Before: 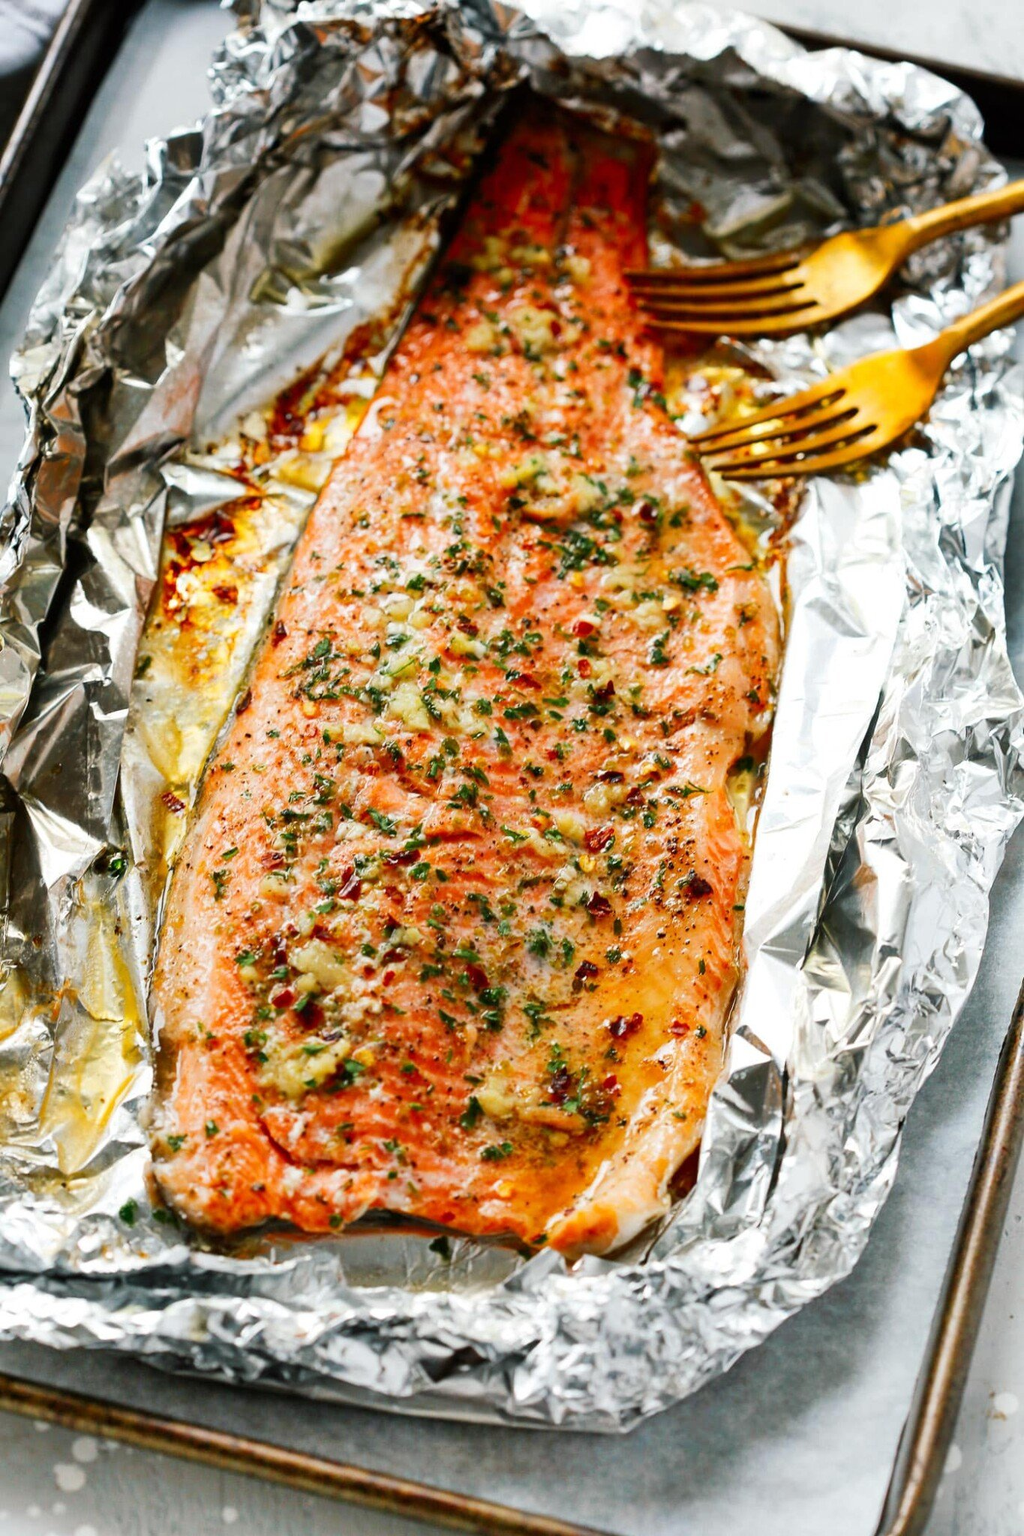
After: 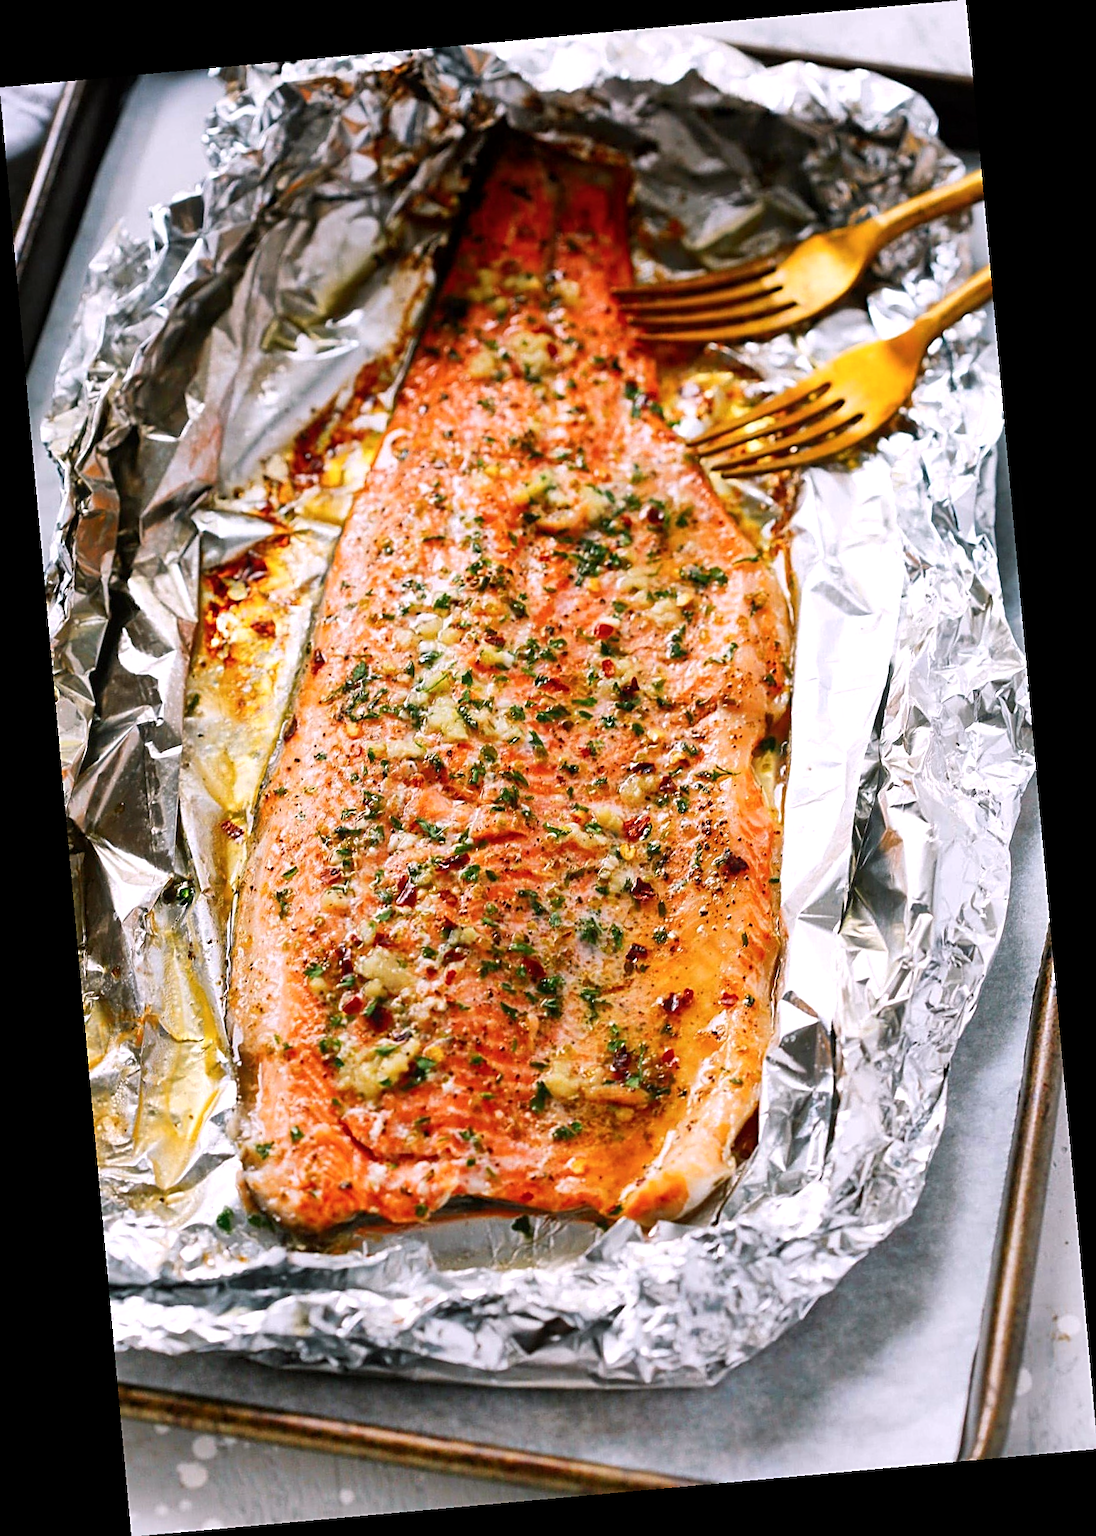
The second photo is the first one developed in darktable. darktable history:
rotate and perspective: rotation -5.2°, automatic cropping off
color balance rgb: on, module defaults
contrast equalizer: y [[0.5, 0.5, 0.472, 0.5, 0.5, 0.5], [0.5 ×6], [0.5 ×6], [0 ×6], [0 ×6]]
local contrast: mode bilateral grid, contrast 20, coarseness 50, detail 120%, midtone range 0.2
sharpen: on, module defaults
white balance: red 1.05, blue 1.072
